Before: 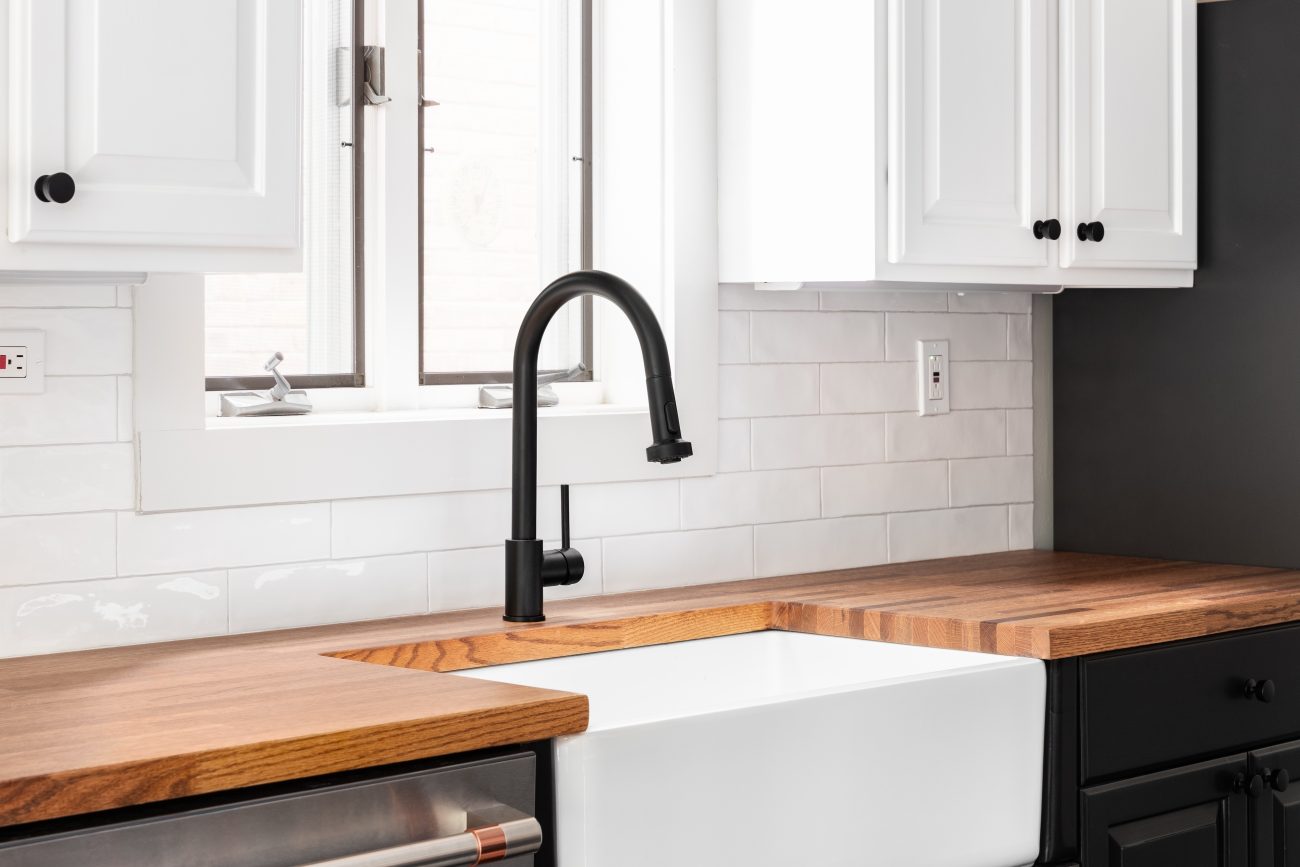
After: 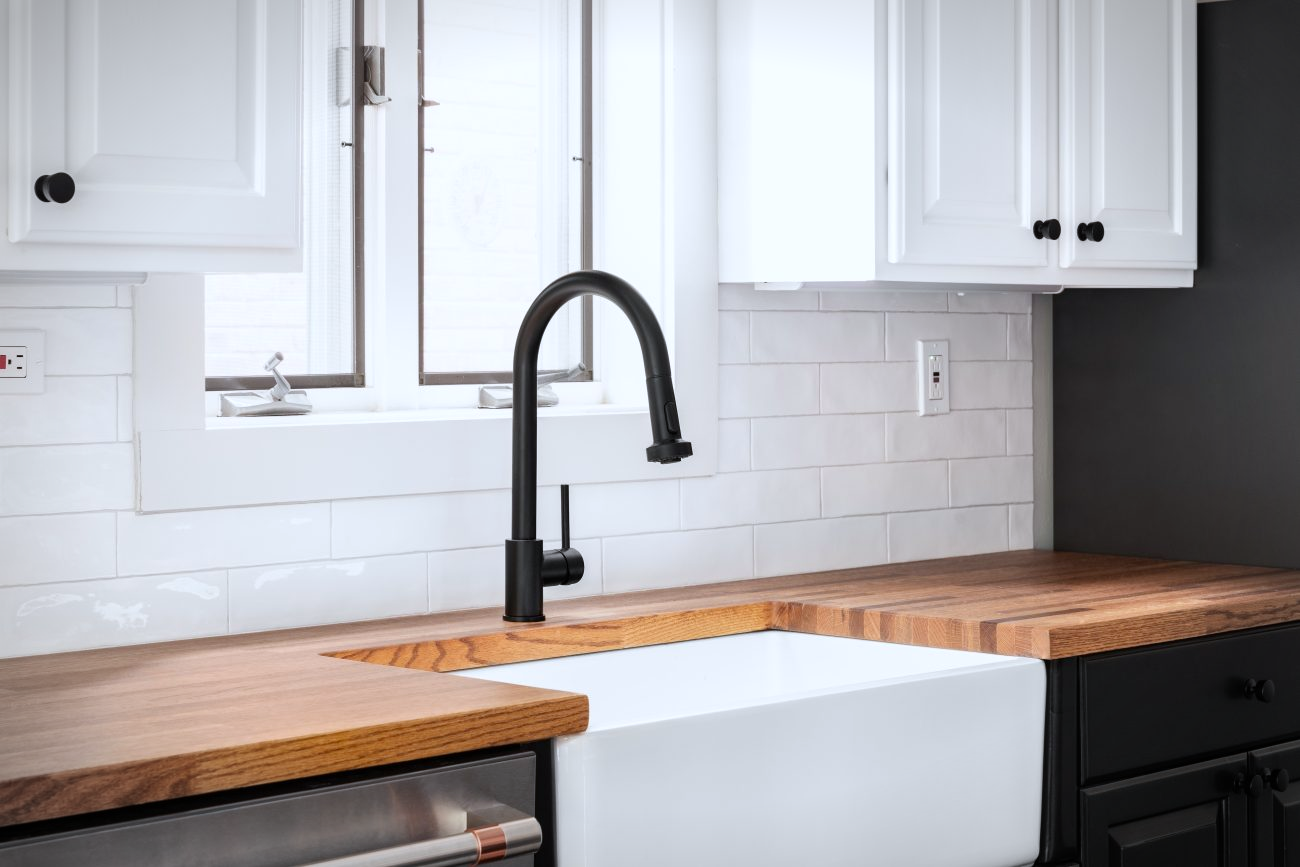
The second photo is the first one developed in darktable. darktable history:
vignetting: fall-off start 87%, automatic ratio true
white balance: red 0.967, blue 1.049
